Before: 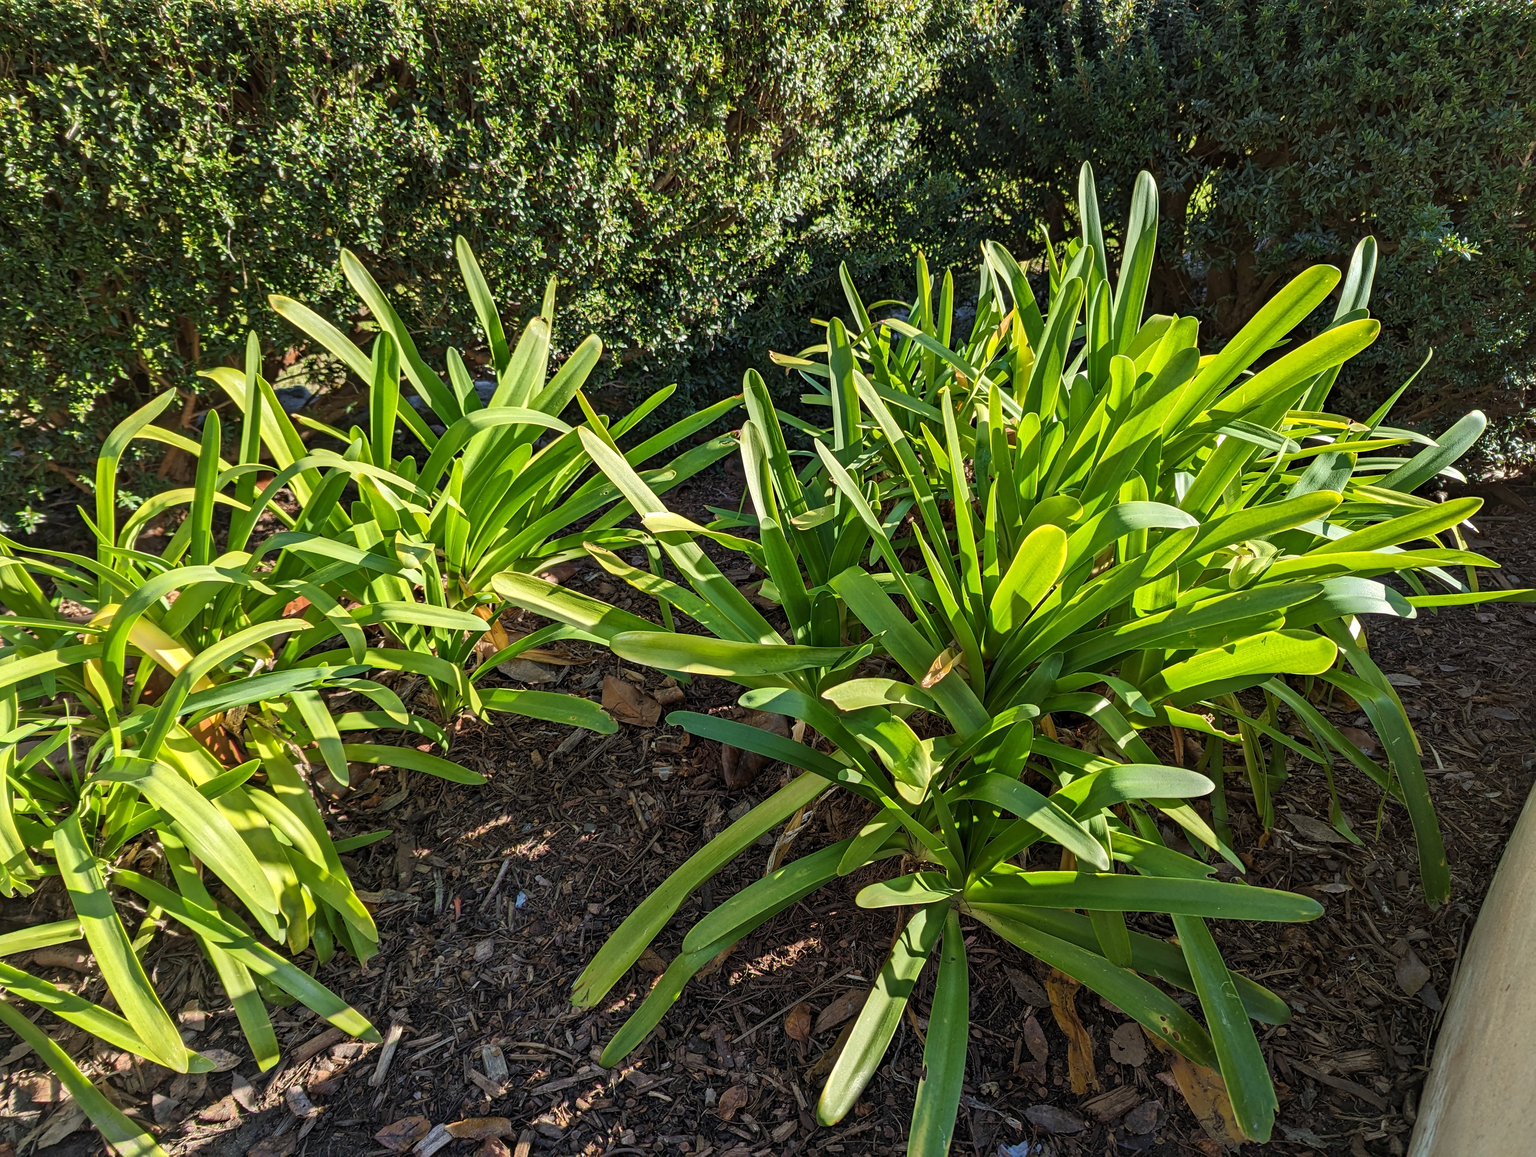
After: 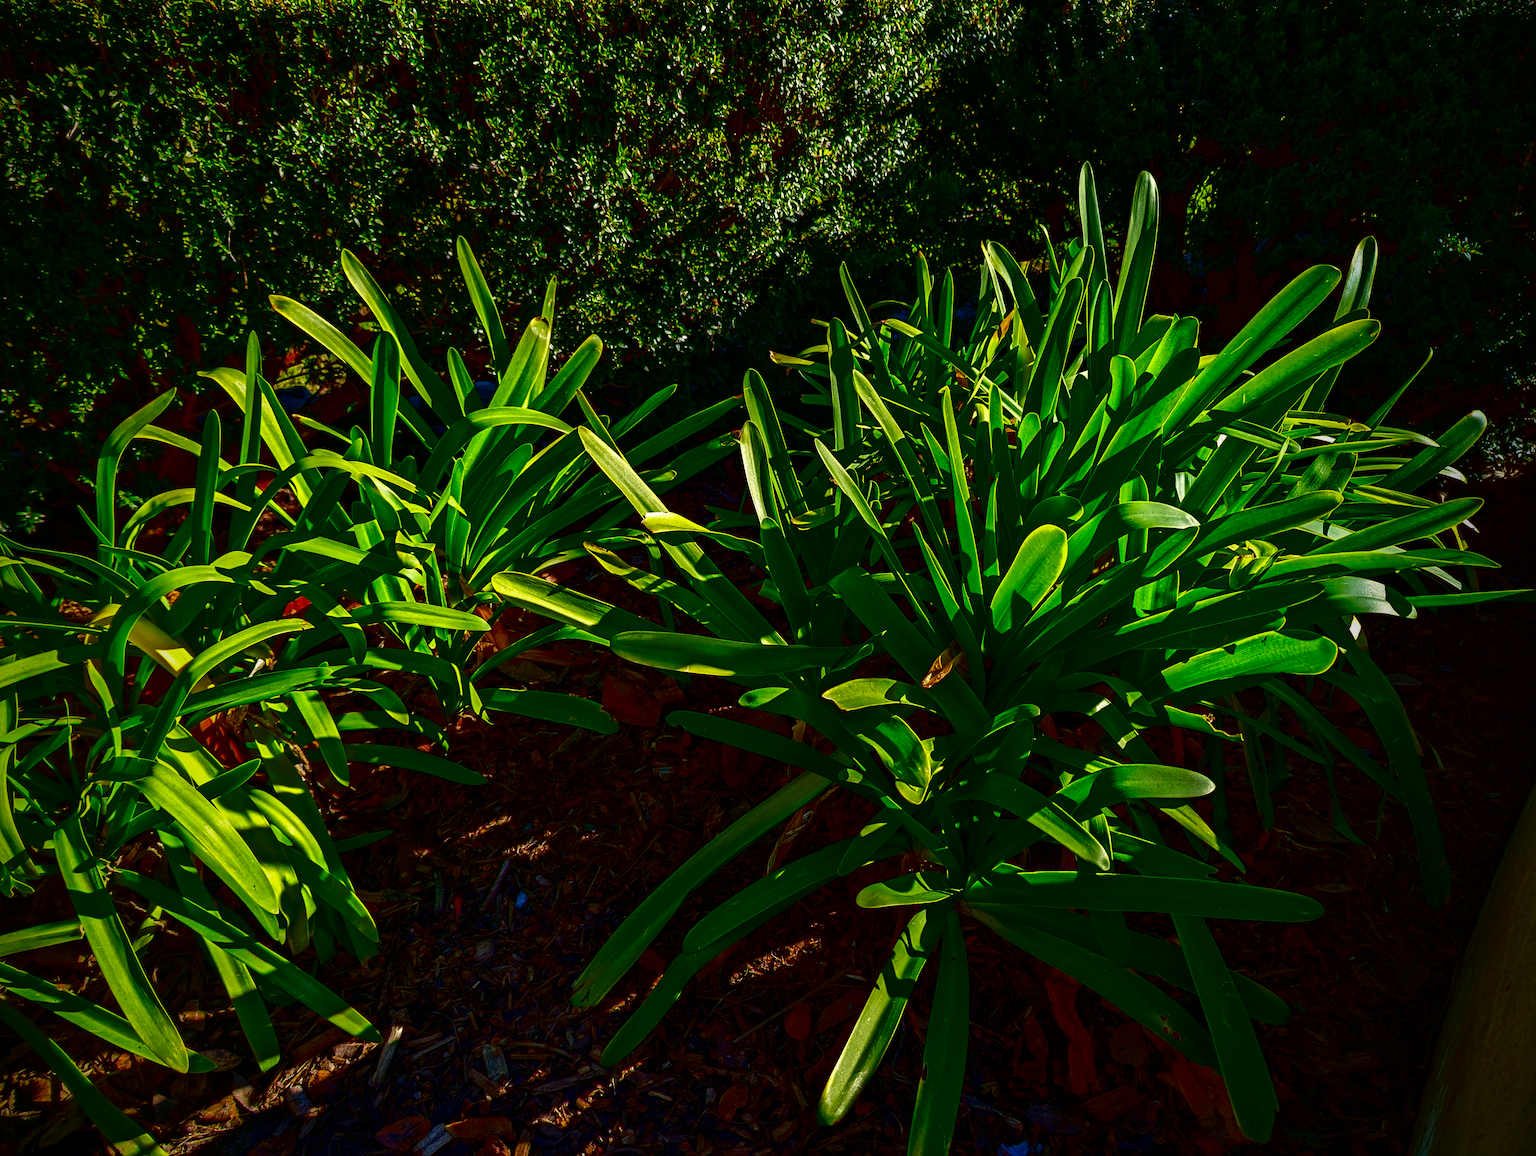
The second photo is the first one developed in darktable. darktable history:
vignetting: fall-off start 96.73%, fall-off radius 100.2%, brightness -0.998, saturation 0.496, center (-0.031, -0.039), width/height ratio 0.614
contrast brightness saturation: brightness -0.986, saturation 0.982
